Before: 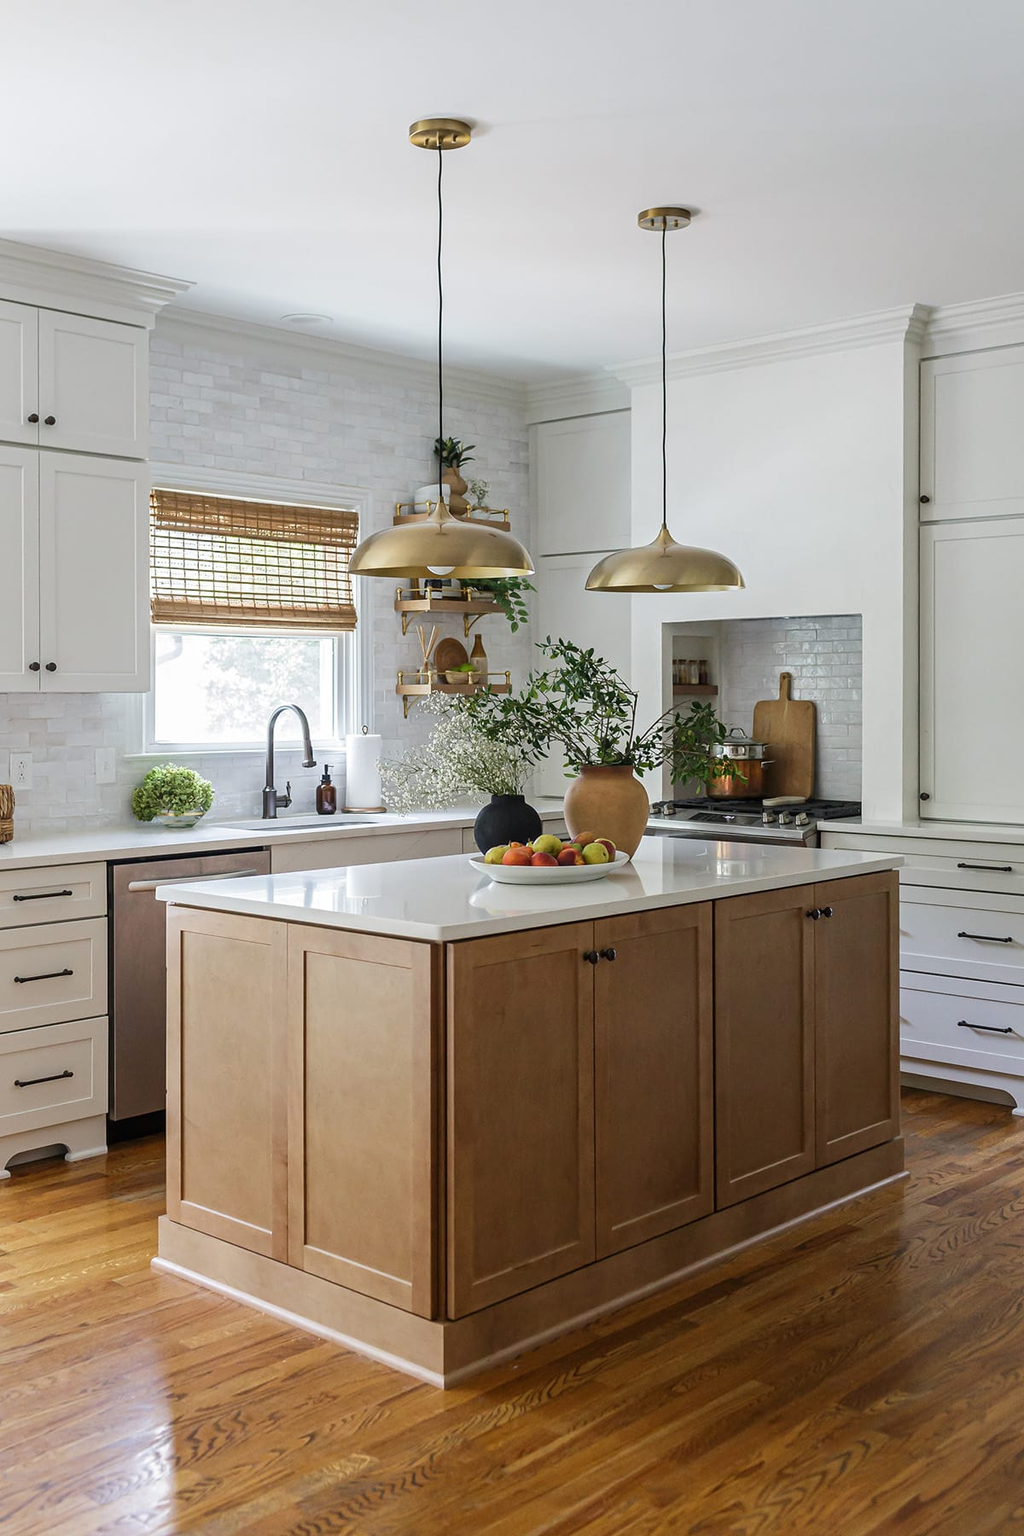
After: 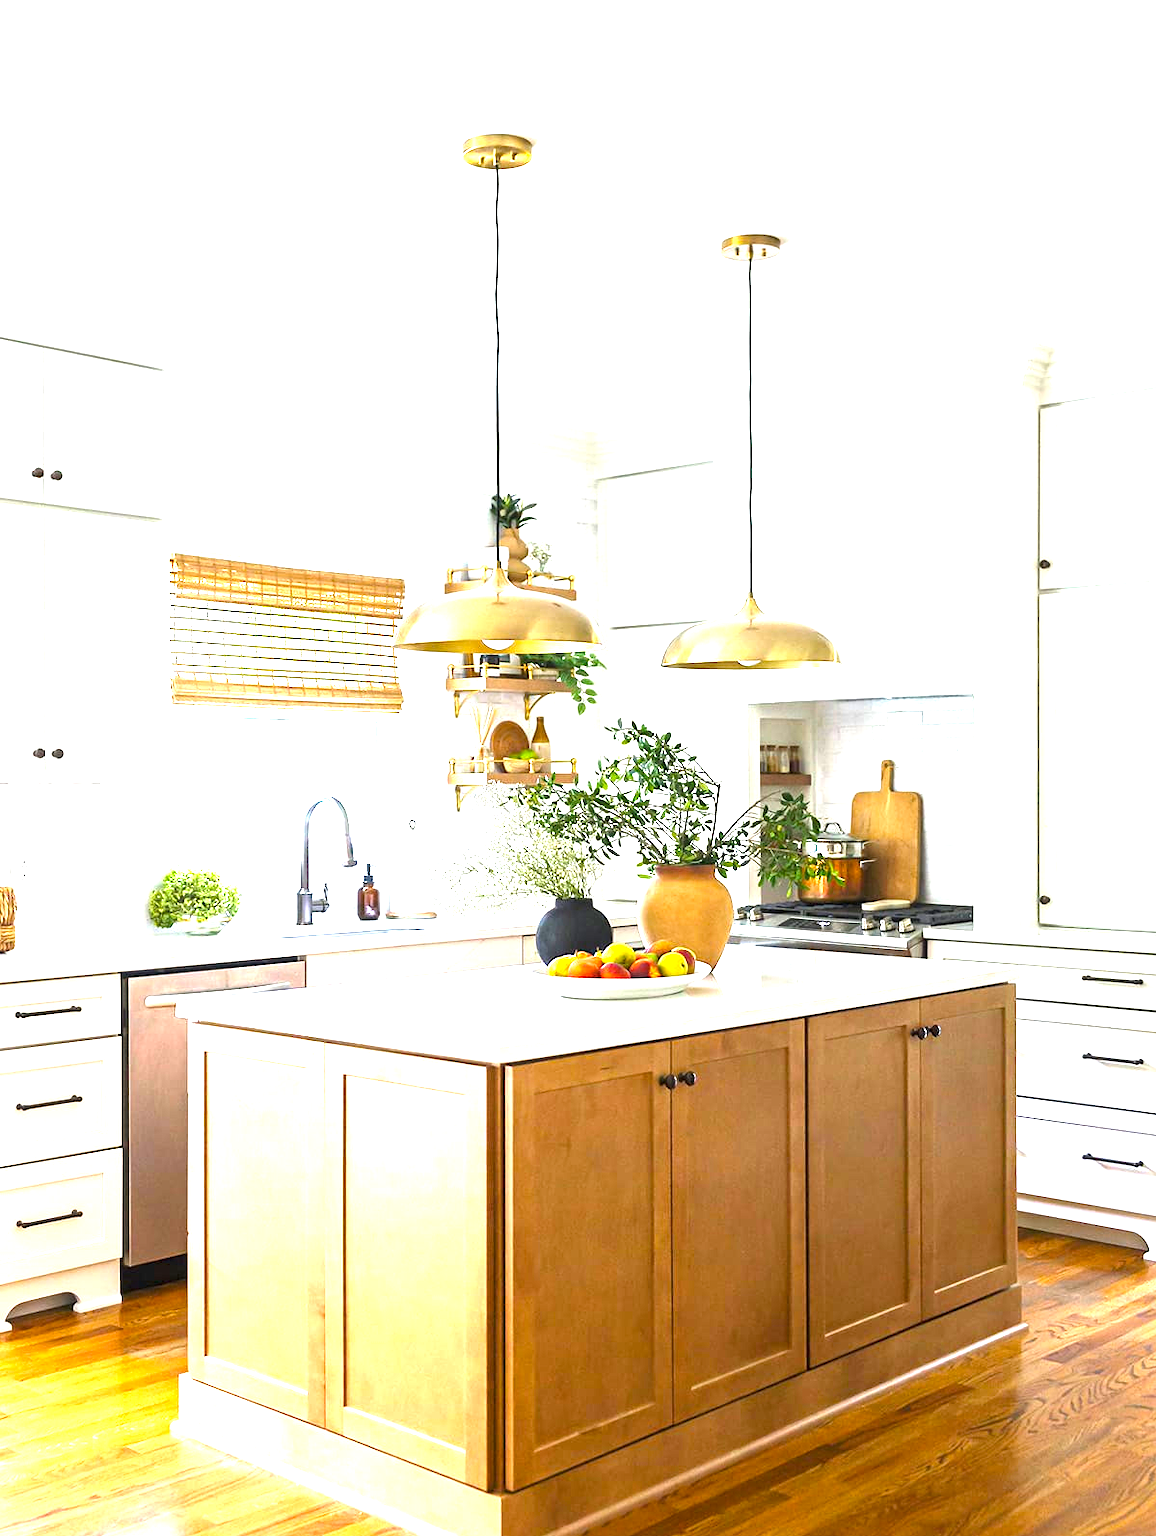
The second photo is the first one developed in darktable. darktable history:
crop and rotate: top 0%, bottom 11.49%
exposure: black level correction 0, exposure 2.138 EV, compensate exposure bias true, compensate highlight preservation false
color balance rgb: perceptual saturation grading › global saturation 30%, global vibrance 10%
